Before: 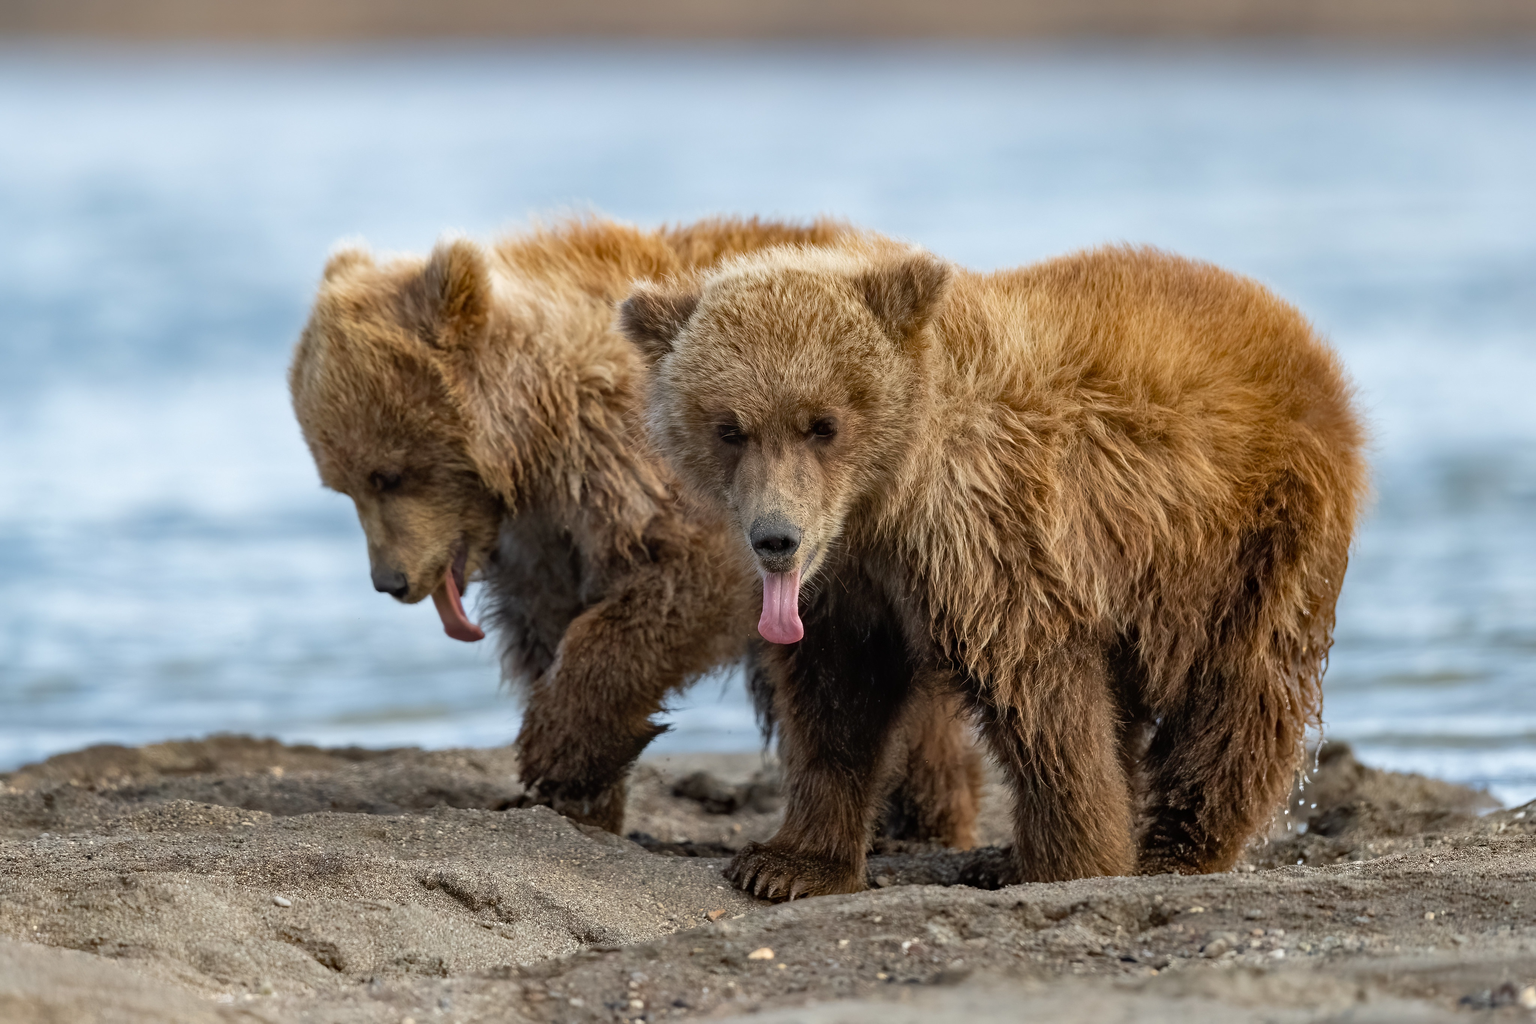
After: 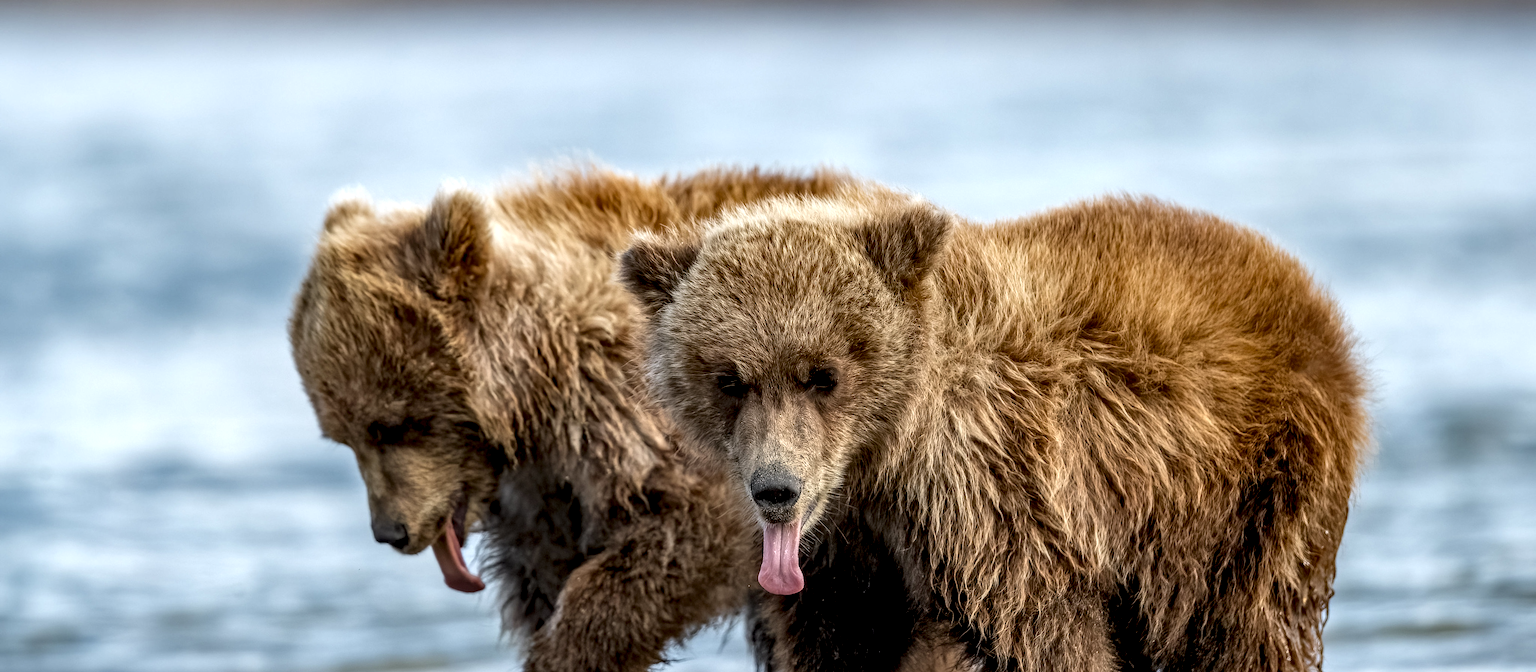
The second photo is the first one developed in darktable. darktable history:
local contrast: highlights 12%, shadows 38%, detail 183%, midtone range 0.471
crop and rotate: top 4.848%, bottom 29.503%
